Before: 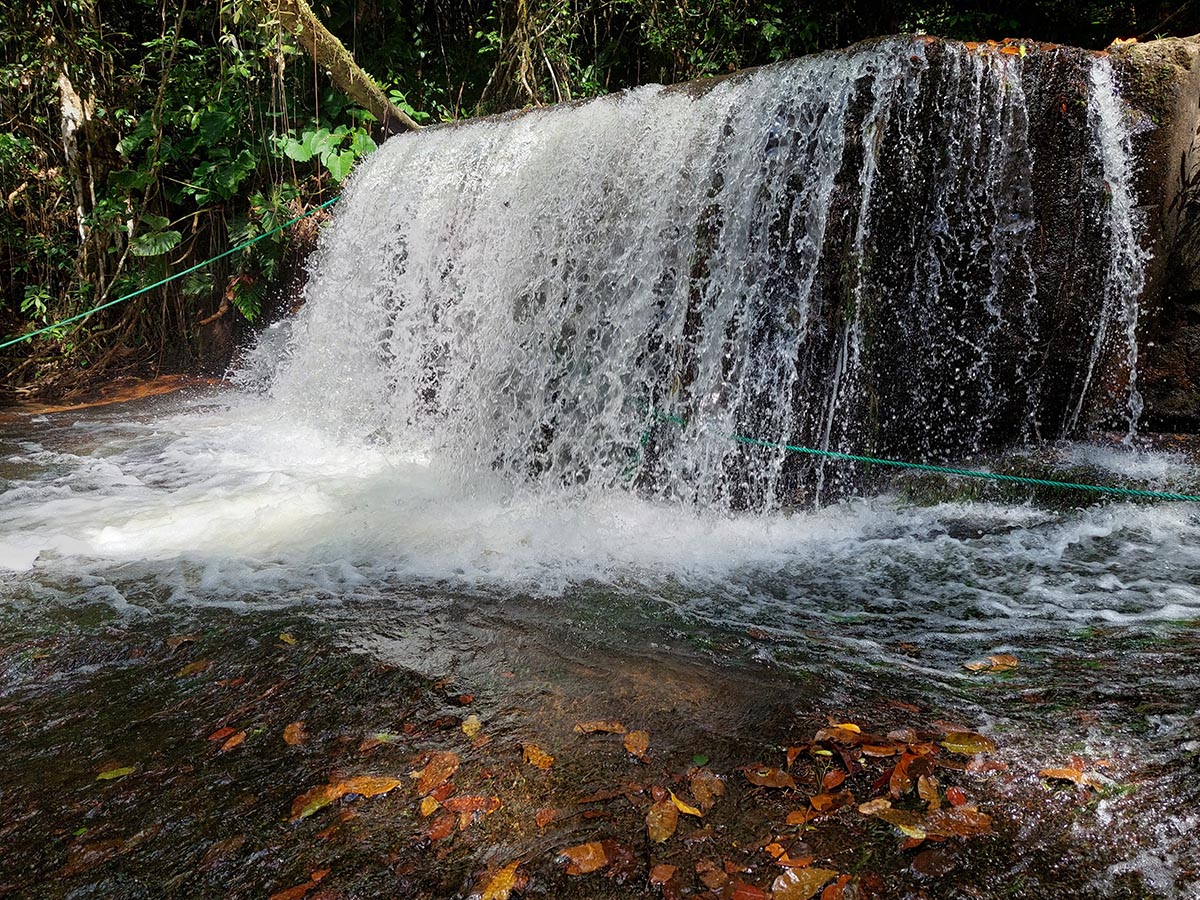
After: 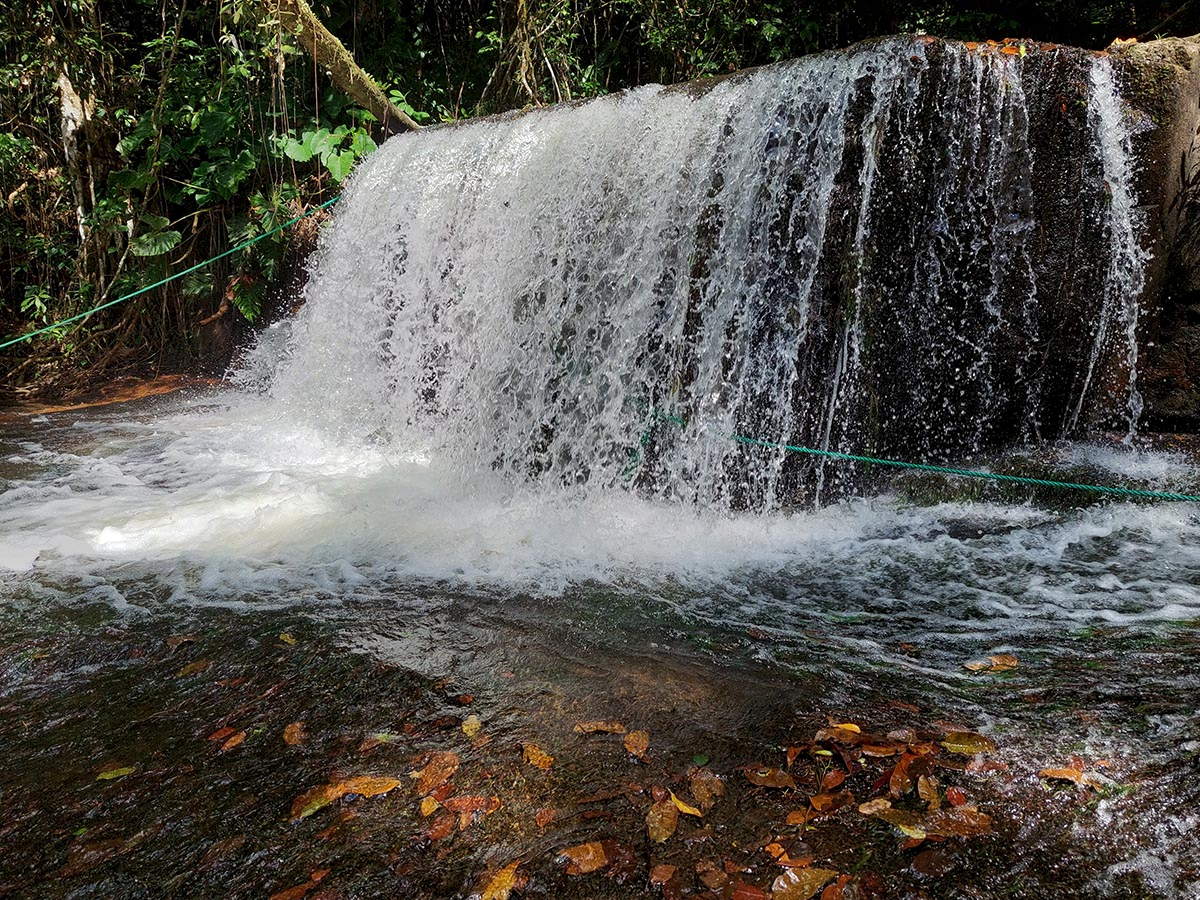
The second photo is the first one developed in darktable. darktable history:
local contrast: highlights 105%, shadows 102%, detail 119%, midtone range 0.2
tone curve: curves: ch0 [(0, 0) (0.003, 0.01) (0.011, 0.014) (0.025, 0.029) (0.044, 0.051) (0.069, 0.072) (0.1, 0.097) (0.136, 0.123) (0.177, 0.16) (0.224, 0.2) (0.277, 0.248) (0.335, 0.305) (0.399, 0.37) (0.468, 0.454) (0.543, 0.534) (0.623, 0.609) (0.709, 0.681) (0.801, 0.752) (0.898, 0.841) (1, 1)], color space Lab, linked channels, preserve colors none
